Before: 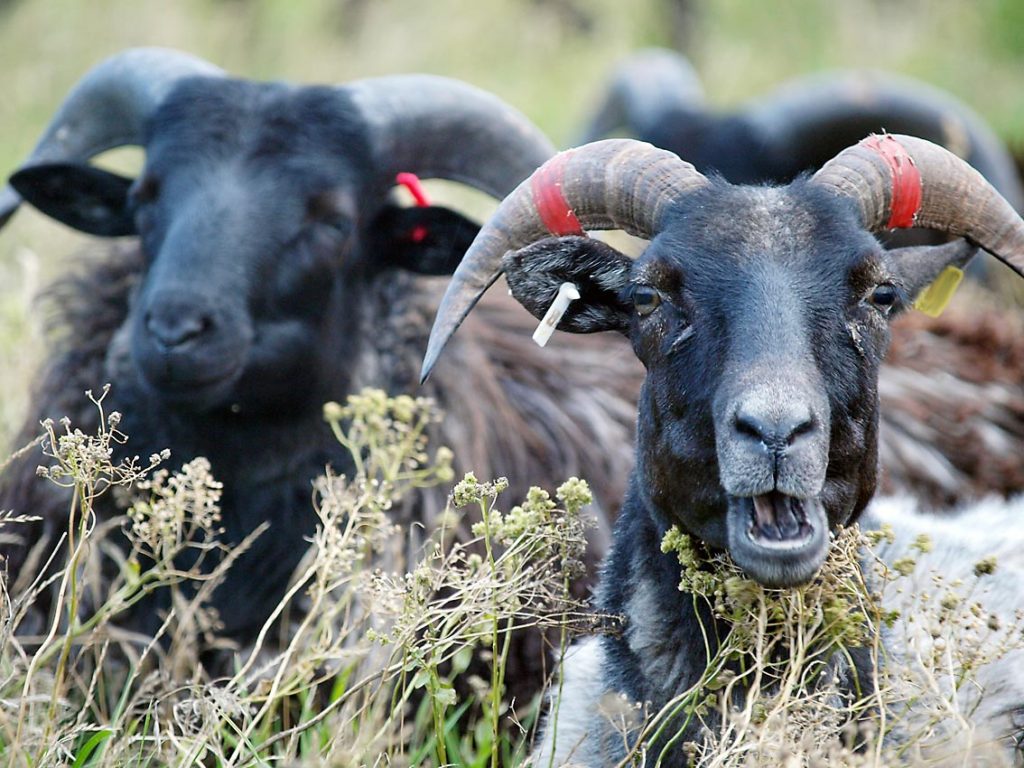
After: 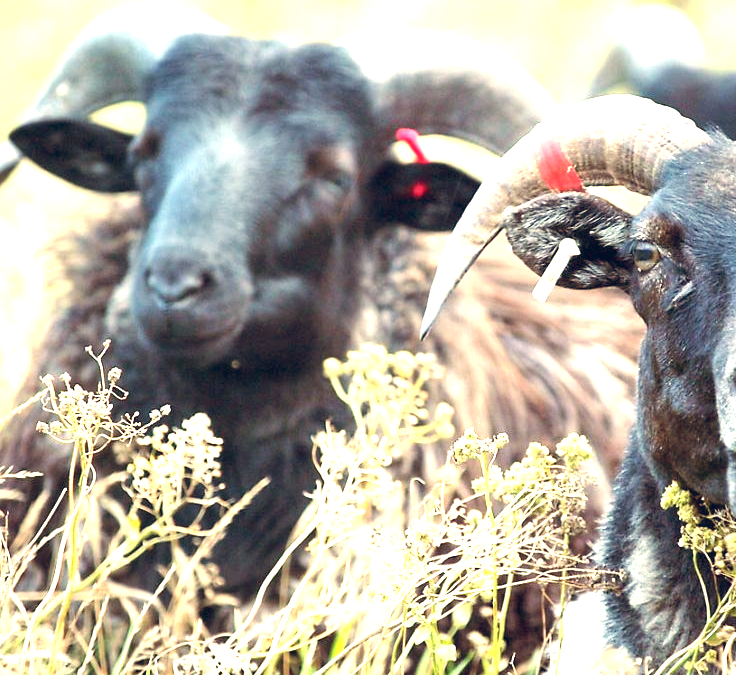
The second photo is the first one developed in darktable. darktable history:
color balance rgb: shadows lift › chroma 9.92%, shadows lift › hue 45.12°, power › luminance 3.26%, power › hue 231.93°, global offset › luminance 0.4%, global offset › chroma 0.21%, global offset › hue 255.02°
exposure: black level correction 0.001, exposure 1.646 EV, compensate exposure bias true, compensate highlight preservation false
crop: top 5.803%, right 27.864%, bottom 5.804%
white balance: red 1.123, blue 0.83
